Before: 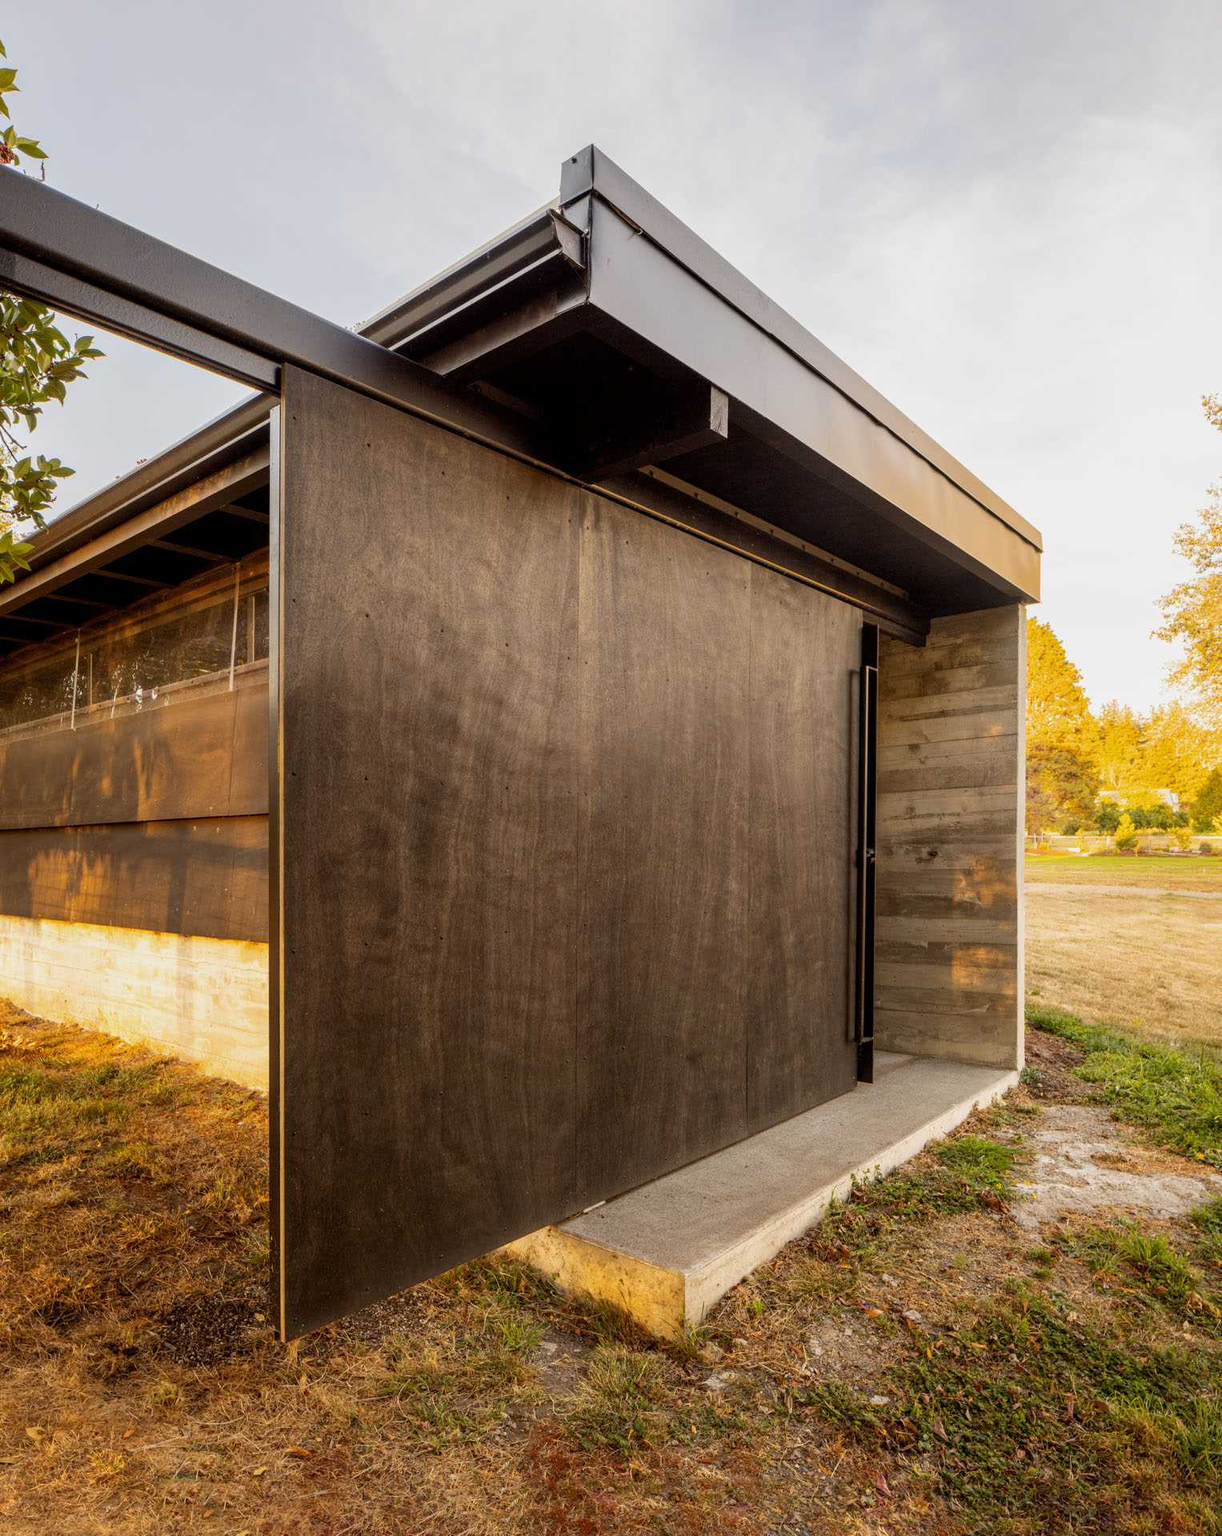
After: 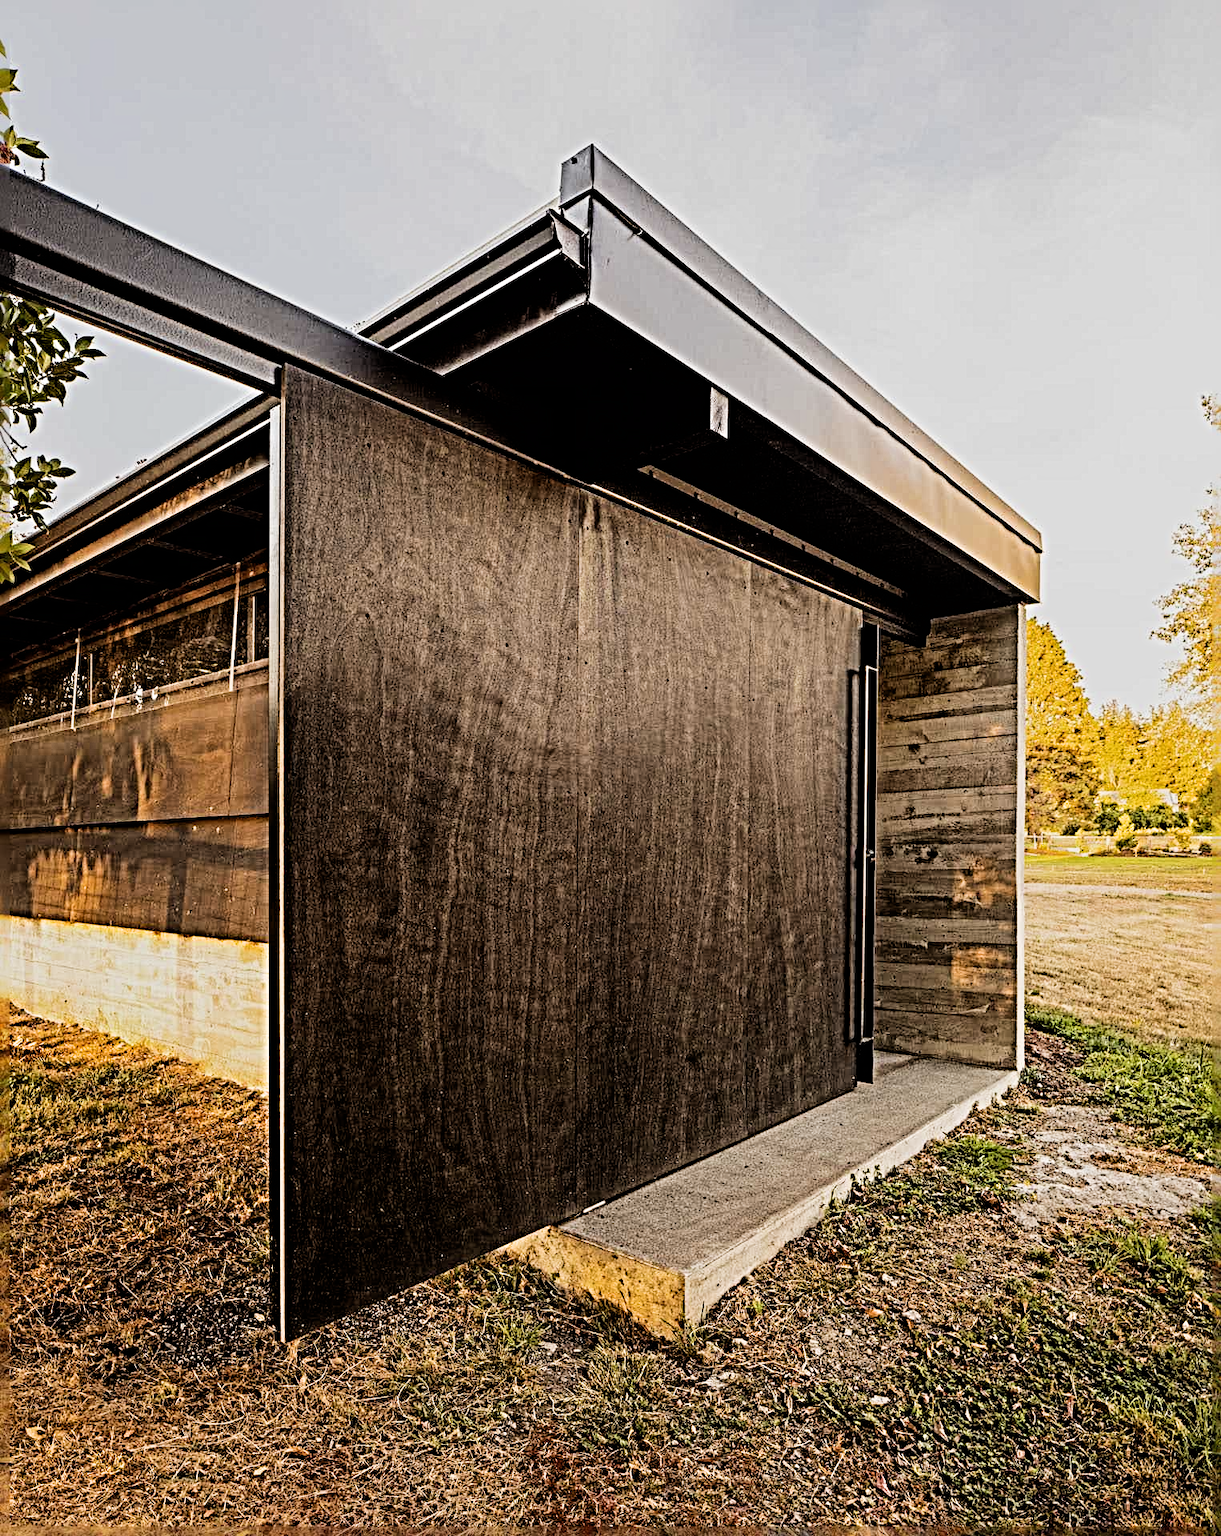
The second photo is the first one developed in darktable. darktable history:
filmic rgb: black relative exposure -5 EV, hardness 2.88, contrast 1.3, highlights saturation mix -30%
sharpen: radius 6.3, amount 1.8, threshold 0
